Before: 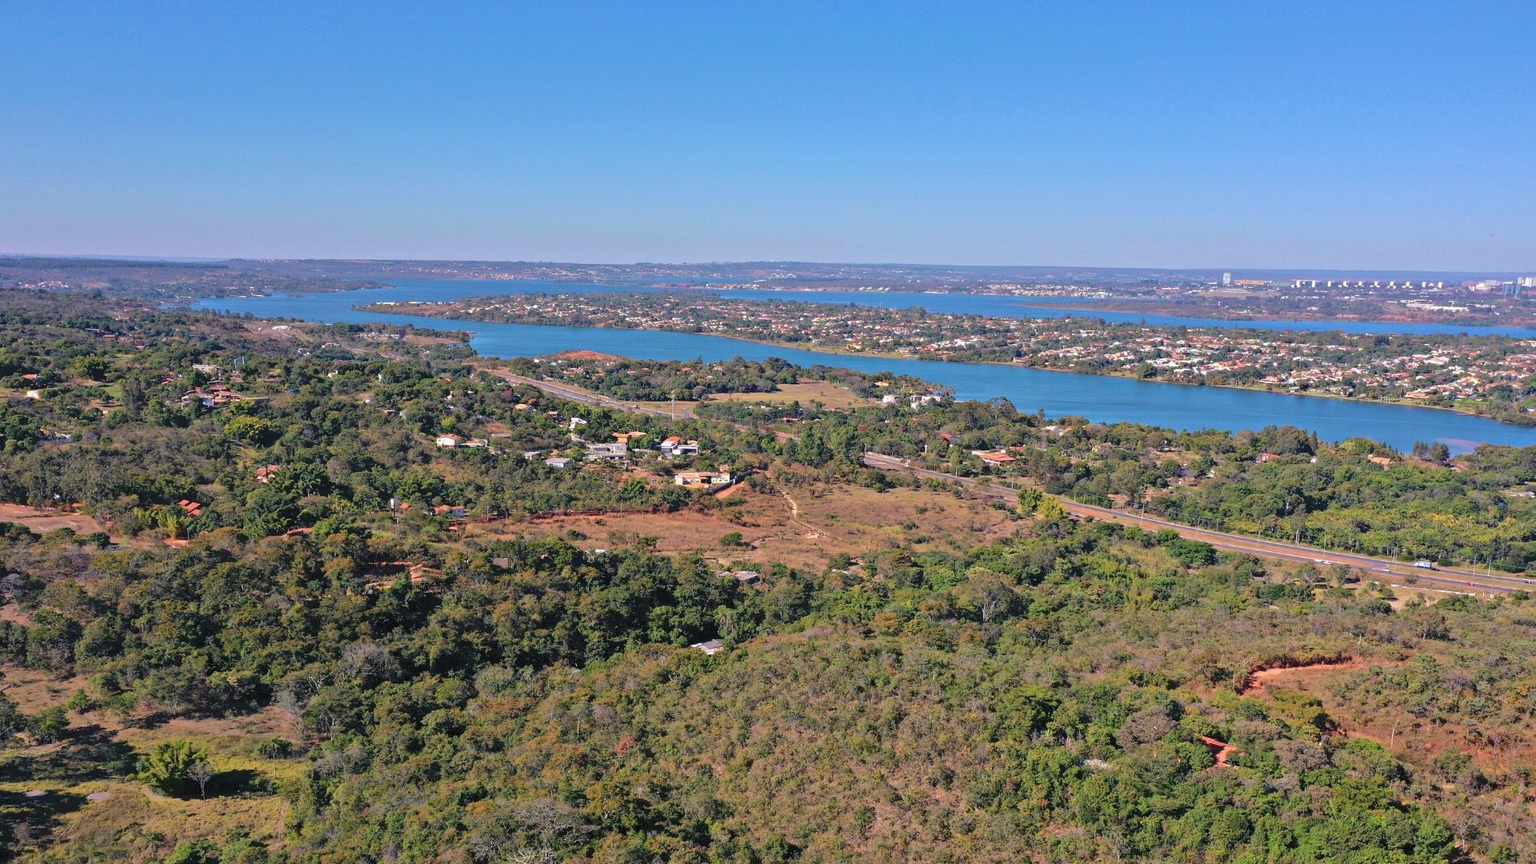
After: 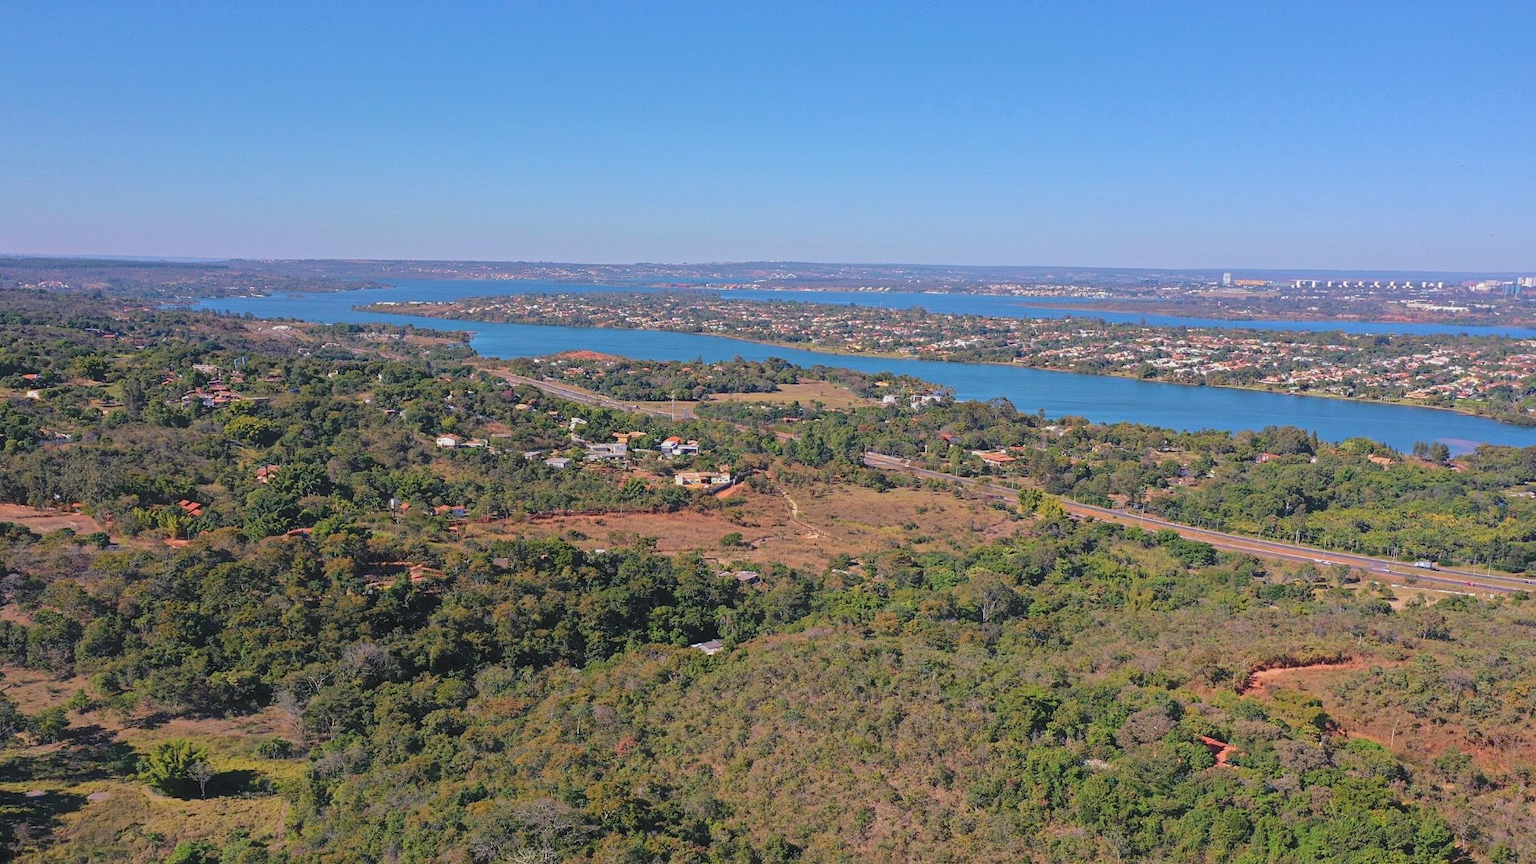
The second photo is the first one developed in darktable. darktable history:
contrast brightness saturation: saturation -0.037
contrast equalizer: octaves 7, y [[0.5, 0.486, 0.447, 0.446, 0.489, 0.5], [0.5 ×6], [0.5 ×6], [0 ×6], [0 ×6]]
